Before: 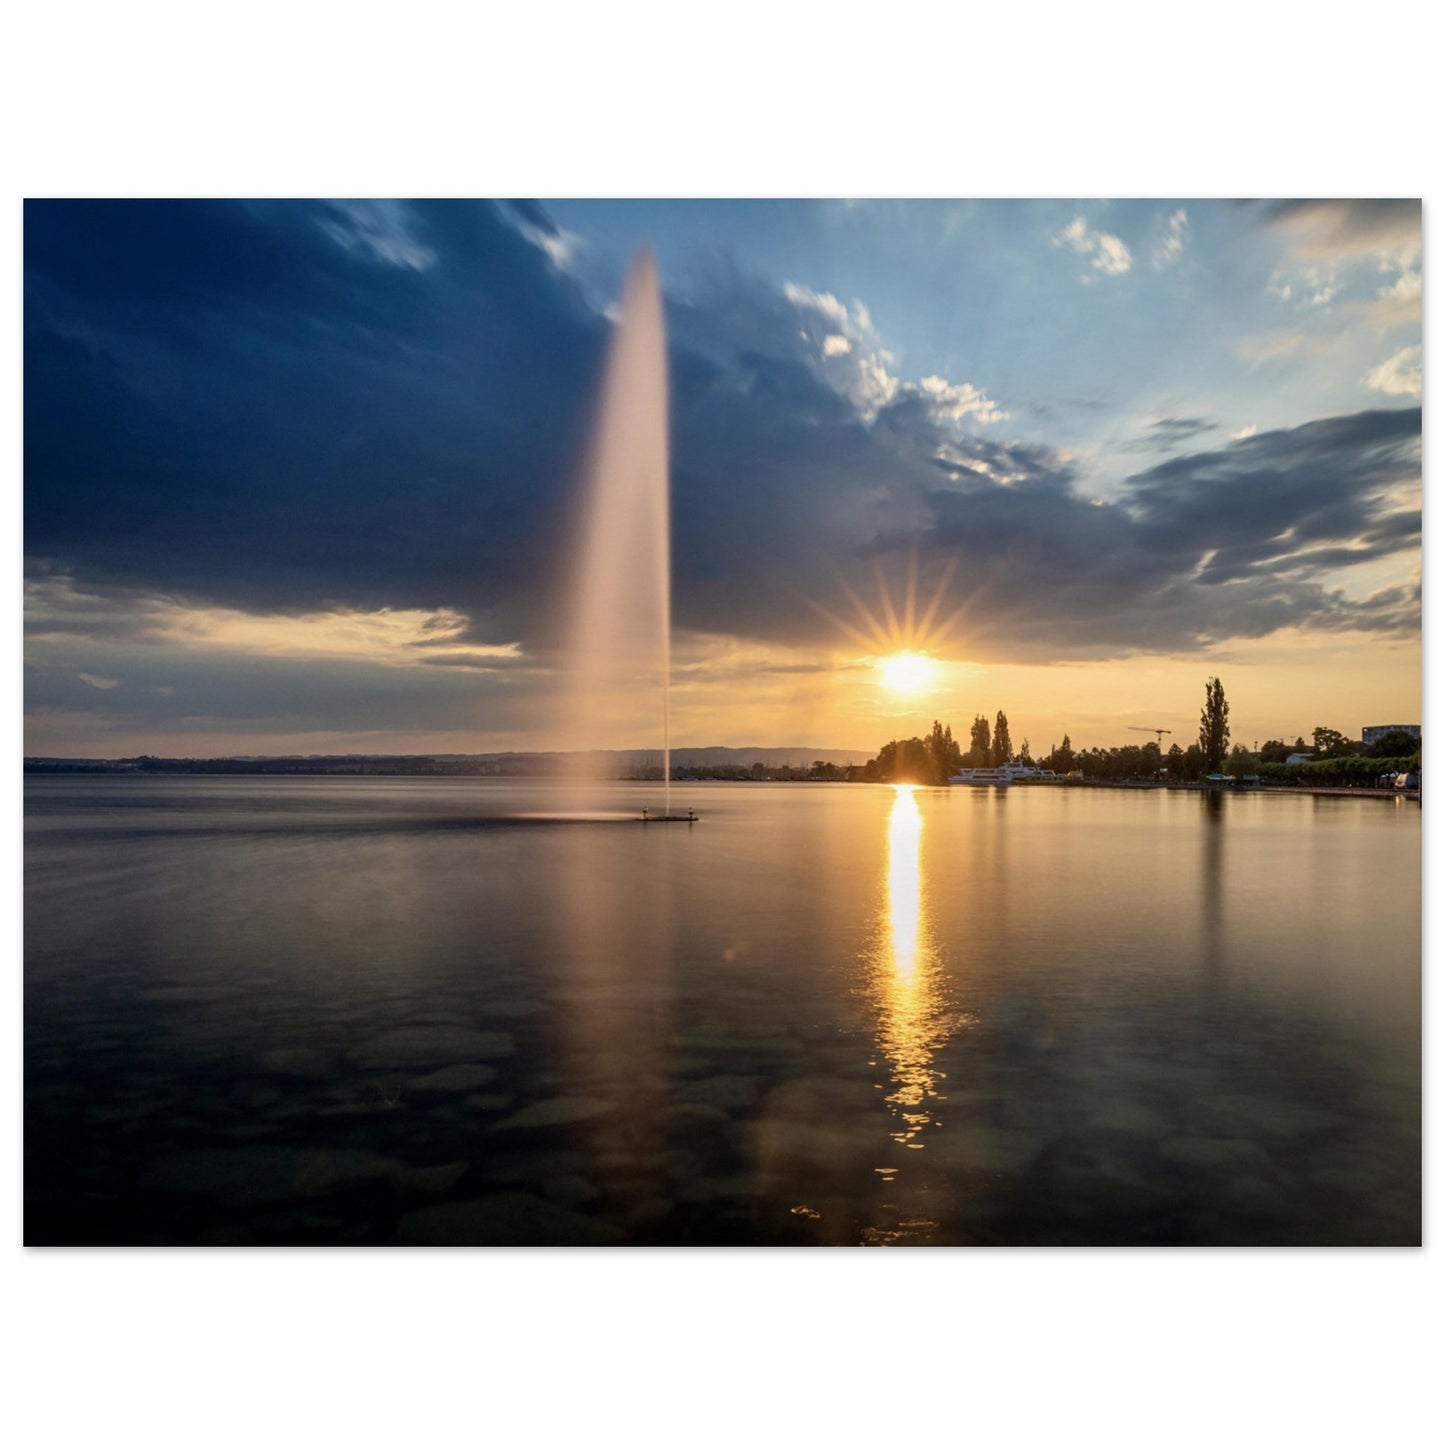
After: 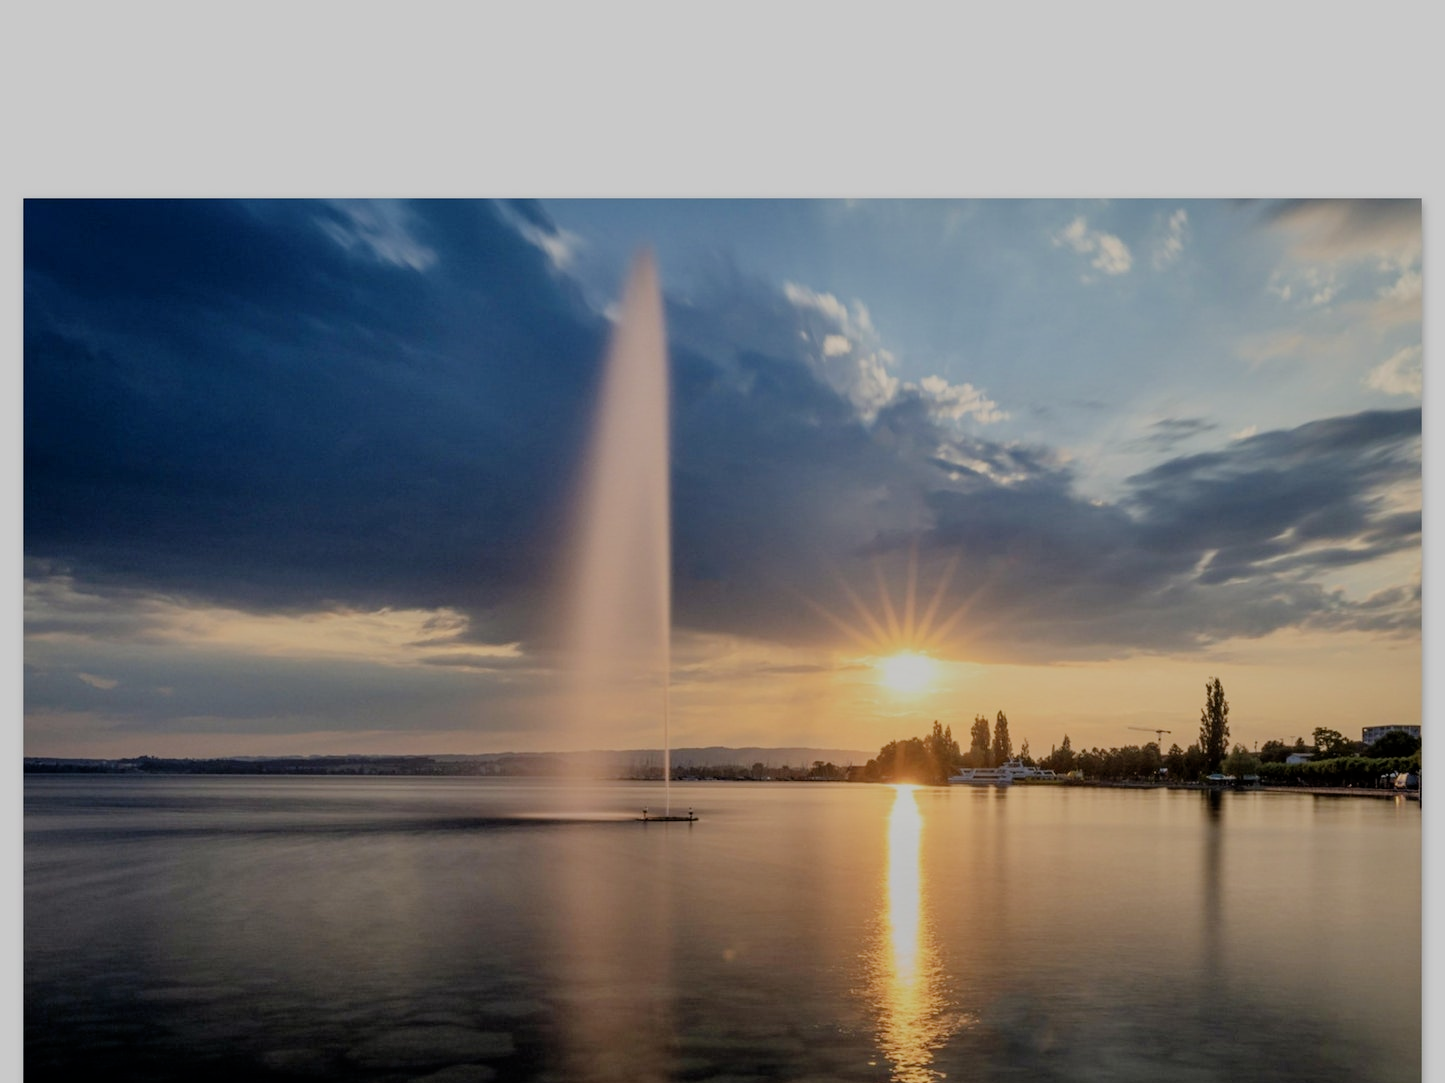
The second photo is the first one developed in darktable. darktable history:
crop: bottom 24.988%
filmic rgb: black relative exposure -6.59 EV, white relative exposure 4.71 EV, hardness 3.13, contrast 0.805
